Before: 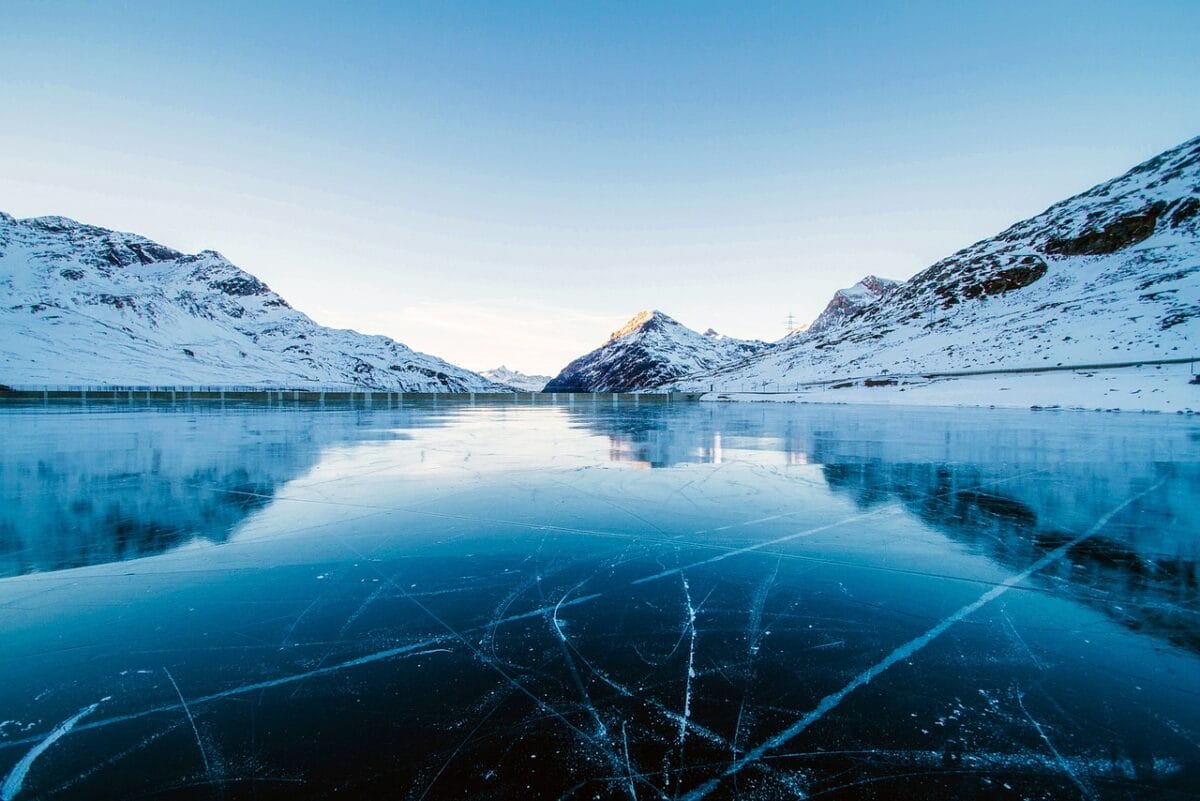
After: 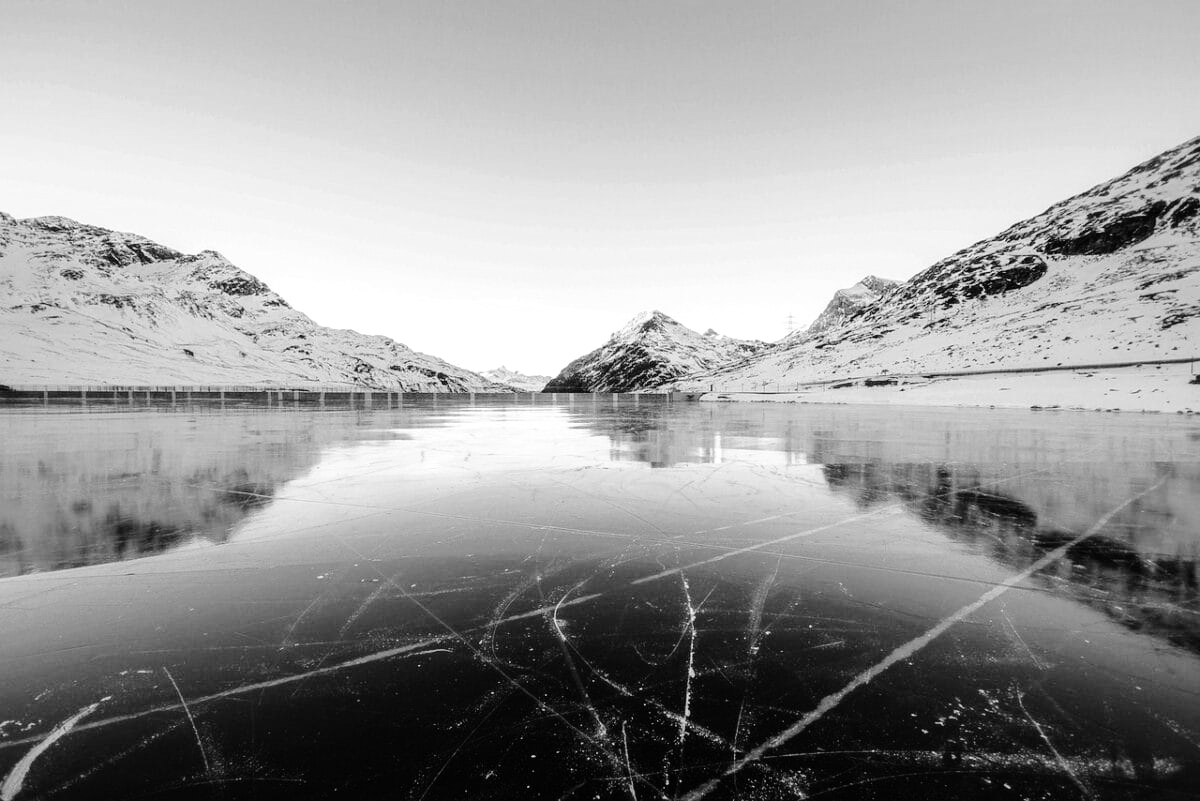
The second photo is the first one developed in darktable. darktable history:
monochrome: on, module defaults
exposure: exposure 0.161 EV, compensate highlight preservation false
tone curve: curves: ch0 [(0, 0) (0.003, 0.002) (0.011, 0.008) (0.025, 0.016) (0.044, 0.026) (0.069, 0.04) (0.1, 0.061) (0.136, 0.104) (0.177, 0.15) (0.224, 0.22) (0.277, 0.307) (0.335, 0.399) (0.399, 0.492) (0.468, 0.575) (0.543, 0.638) (0.623, 0.701) (0.709, 0.778) (0.801, 0.85) (0.898, 0.934) (1, 1)], preserve colors none
